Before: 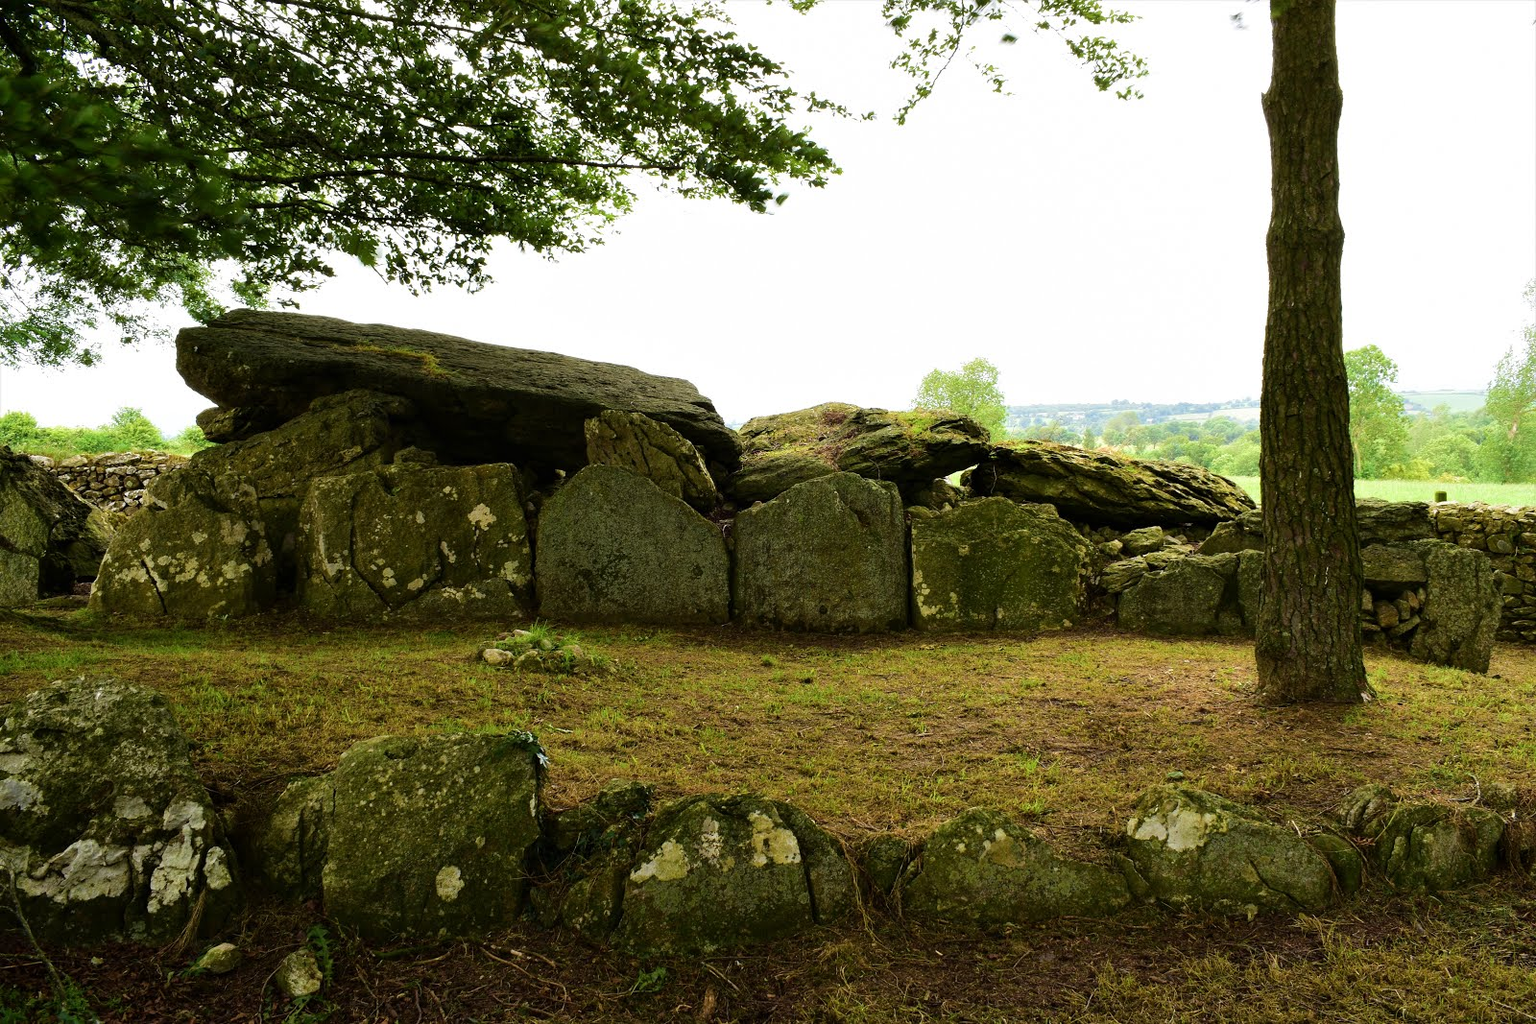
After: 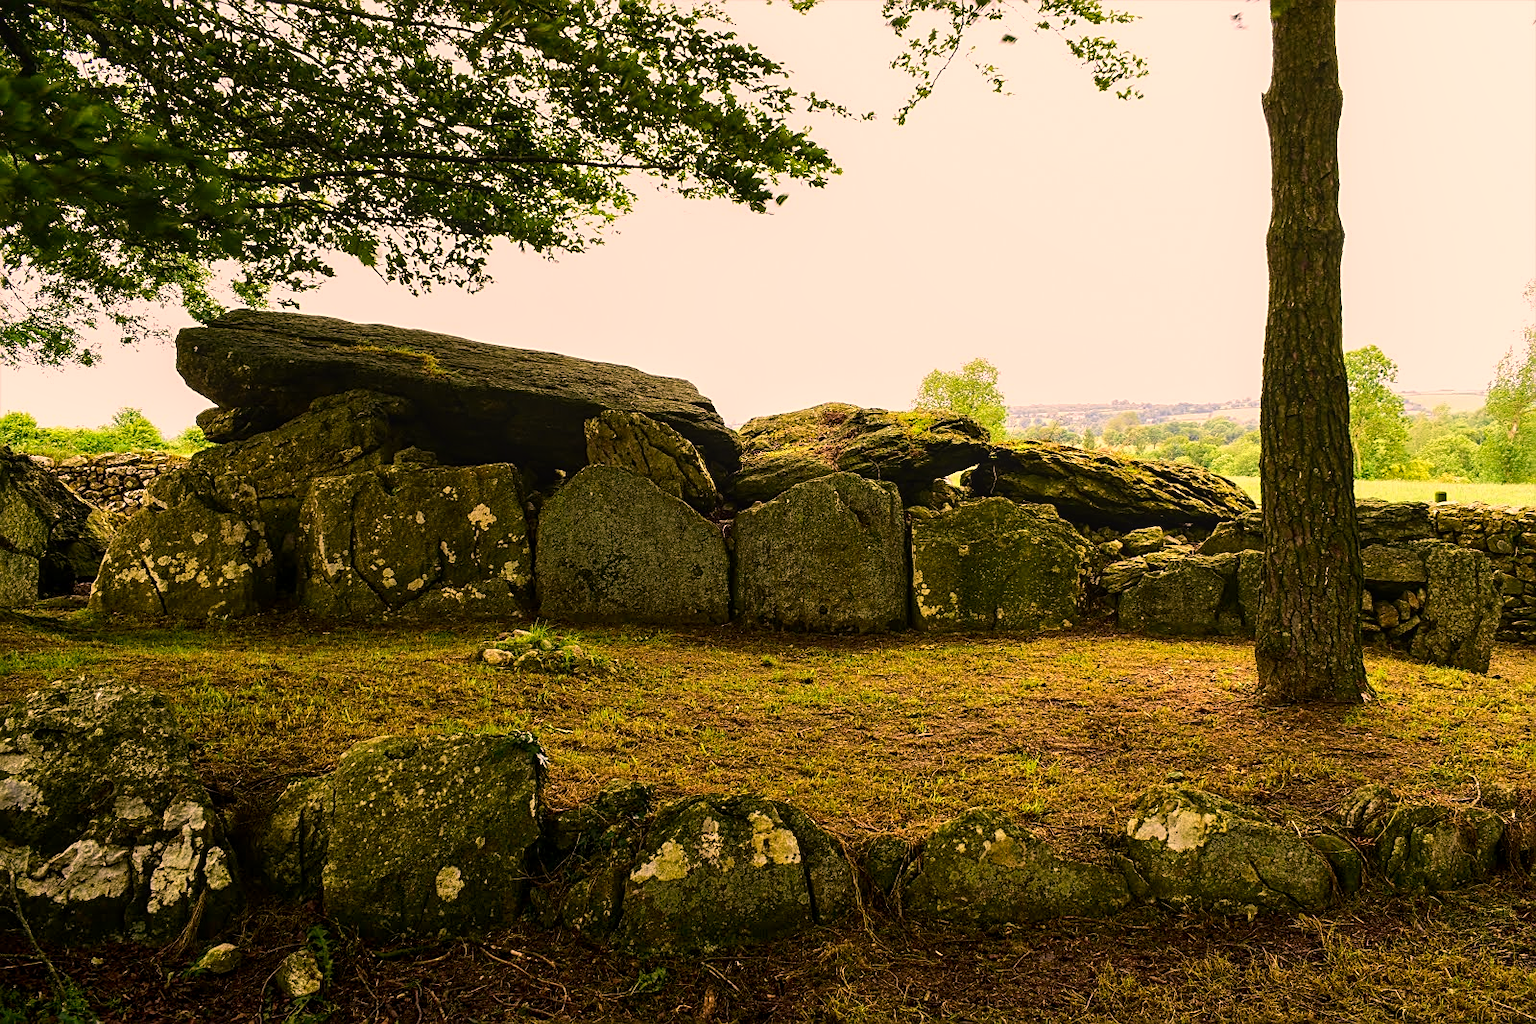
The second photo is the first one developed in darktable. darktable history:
contrast brightness saturation: contrast 0.153, brightness -0.01, saturation 0.096
sharpen: amount 0.496
local contrast: on, module defaults
color correction: highlights a* 20.52, highlights b* 19.42
